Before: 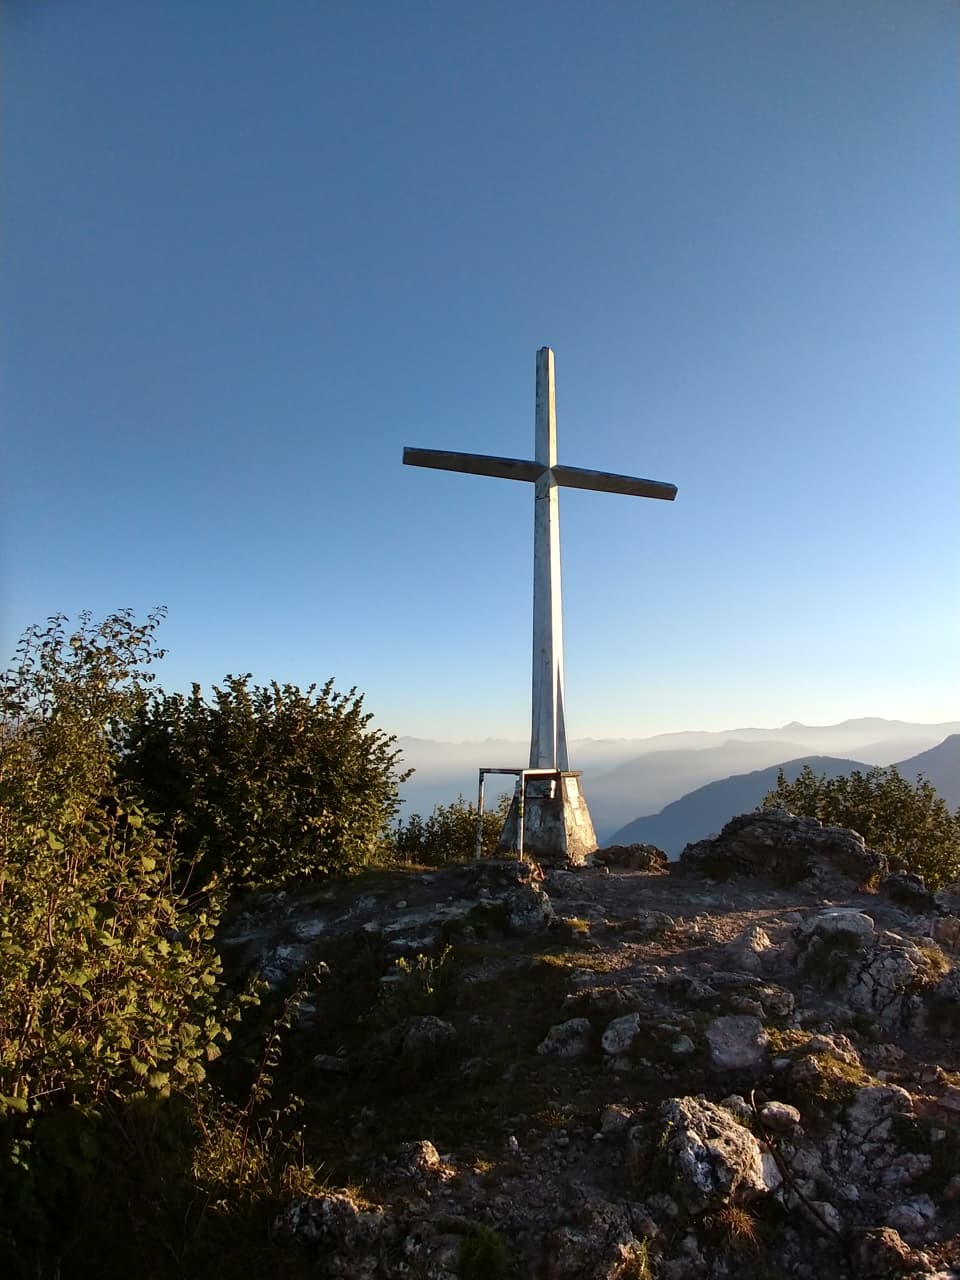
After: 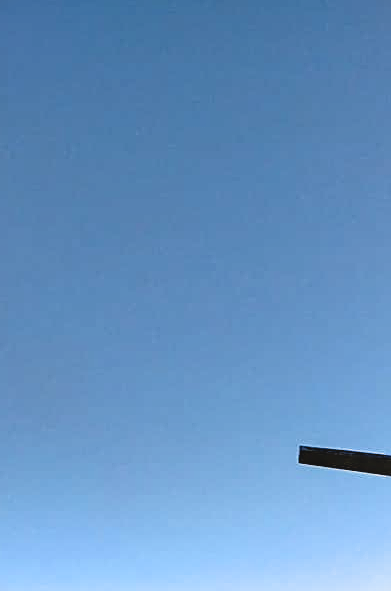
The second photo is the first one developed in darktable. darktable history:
sharpen: on, module defaults
crop and rotate: left 10.834%, top 0.113%, right 48.426%, bottom 53.695%
exposure: black level correction 0.001, exposure 0.499 EV, compensate highlight preservation false
local contrast: detail 109%
haze removal: compatibility mode true, adaptive false
filmic rgb: black relative exposure -8.2 EV, white relative exposure 2.2 EV, threshold 2.95 EV, target white luminance 99.96%, hardness 7.13, latitude 75.5%, contrast 1.321, highlights saturation mix -2.15%, shadows ↔ highlights balance 30.57%, enable highlight reconstruction true
vignetting: fall-off start 116.08%, fall-off radius 57.94%, brightness -0.522, saturation -0.509, unbound false
